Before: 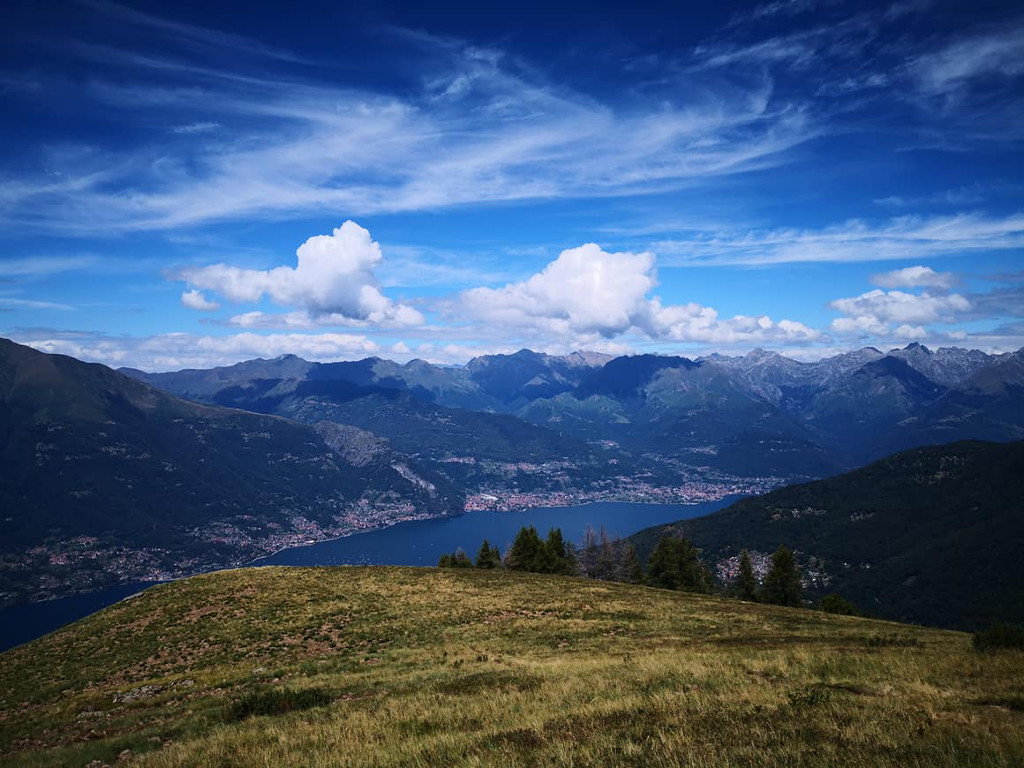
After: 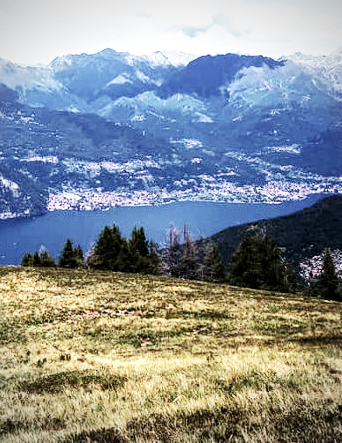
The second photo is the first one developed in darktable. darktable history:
crop: left 40.805%, top 39.238%, right 25.694%, bottom 2.997%
local contrast: on, module defaults
exposure: black level correction 0.001, exposure 0.299 EV, compensate highlight preservation false
contrast brightness saturation: contrast 0.095, saturation -0.363
vignetting: on, module defaults
tone equalizer: -8 EV -0.442 EV, -7 EV -0.381 EV, -6 EV -0.307 EV, -5 EV -0.228 EV, -3 EV 0.197 EV, -2 EV 0.313 EV, -1 EV 0.386 EV, +0 EV 0.422 EV, mask exposure compensation -0.513 EV
base curve: curves: ch0 [(0, 0) (0.007, 0.004) (0.027, 0.03) (0.046, 0.07) (0.207, 0.54) (0.442, 0.872) (0.673, 0.972) (1, 1)], preserve colors none
